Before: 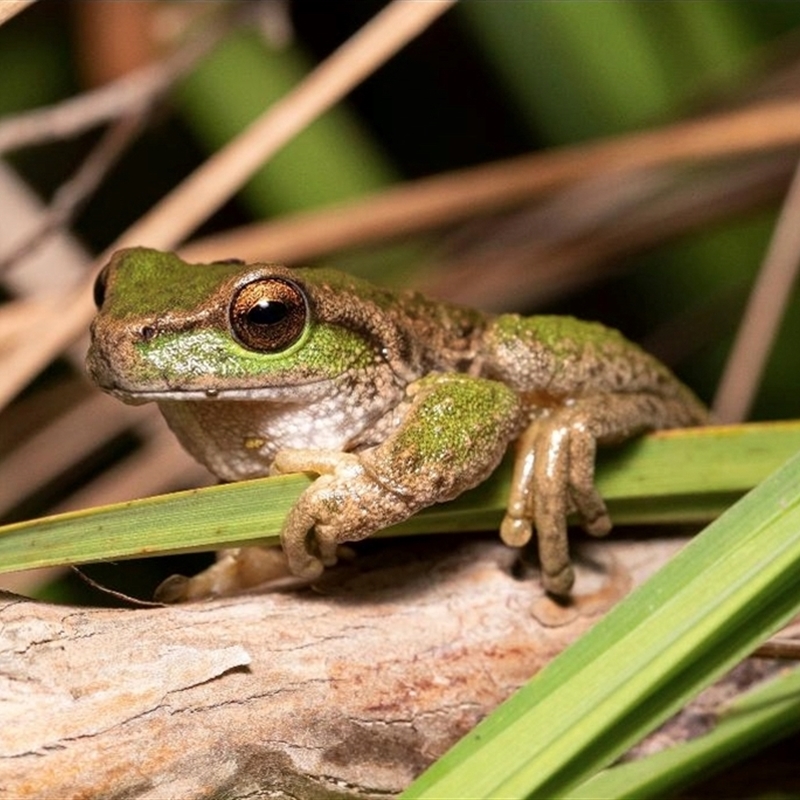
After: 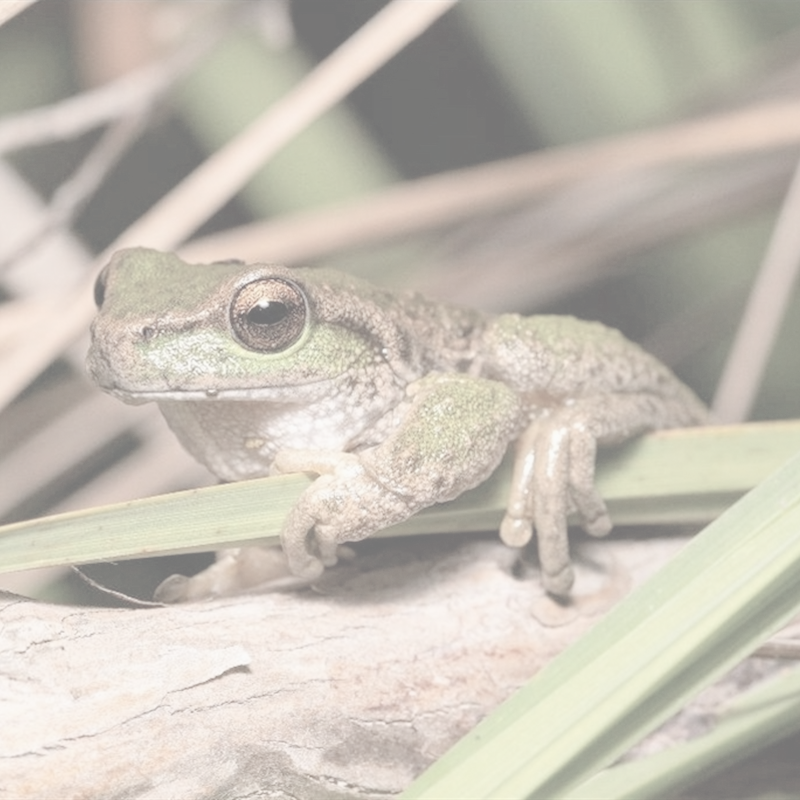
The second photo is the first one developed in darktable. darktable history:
contrast brightness saturation: contrast -0.327, brightness 0.769, saturation -0.79
exposure: black level correction 0, exposure 0.702 EV, compensate highlight preservation false
